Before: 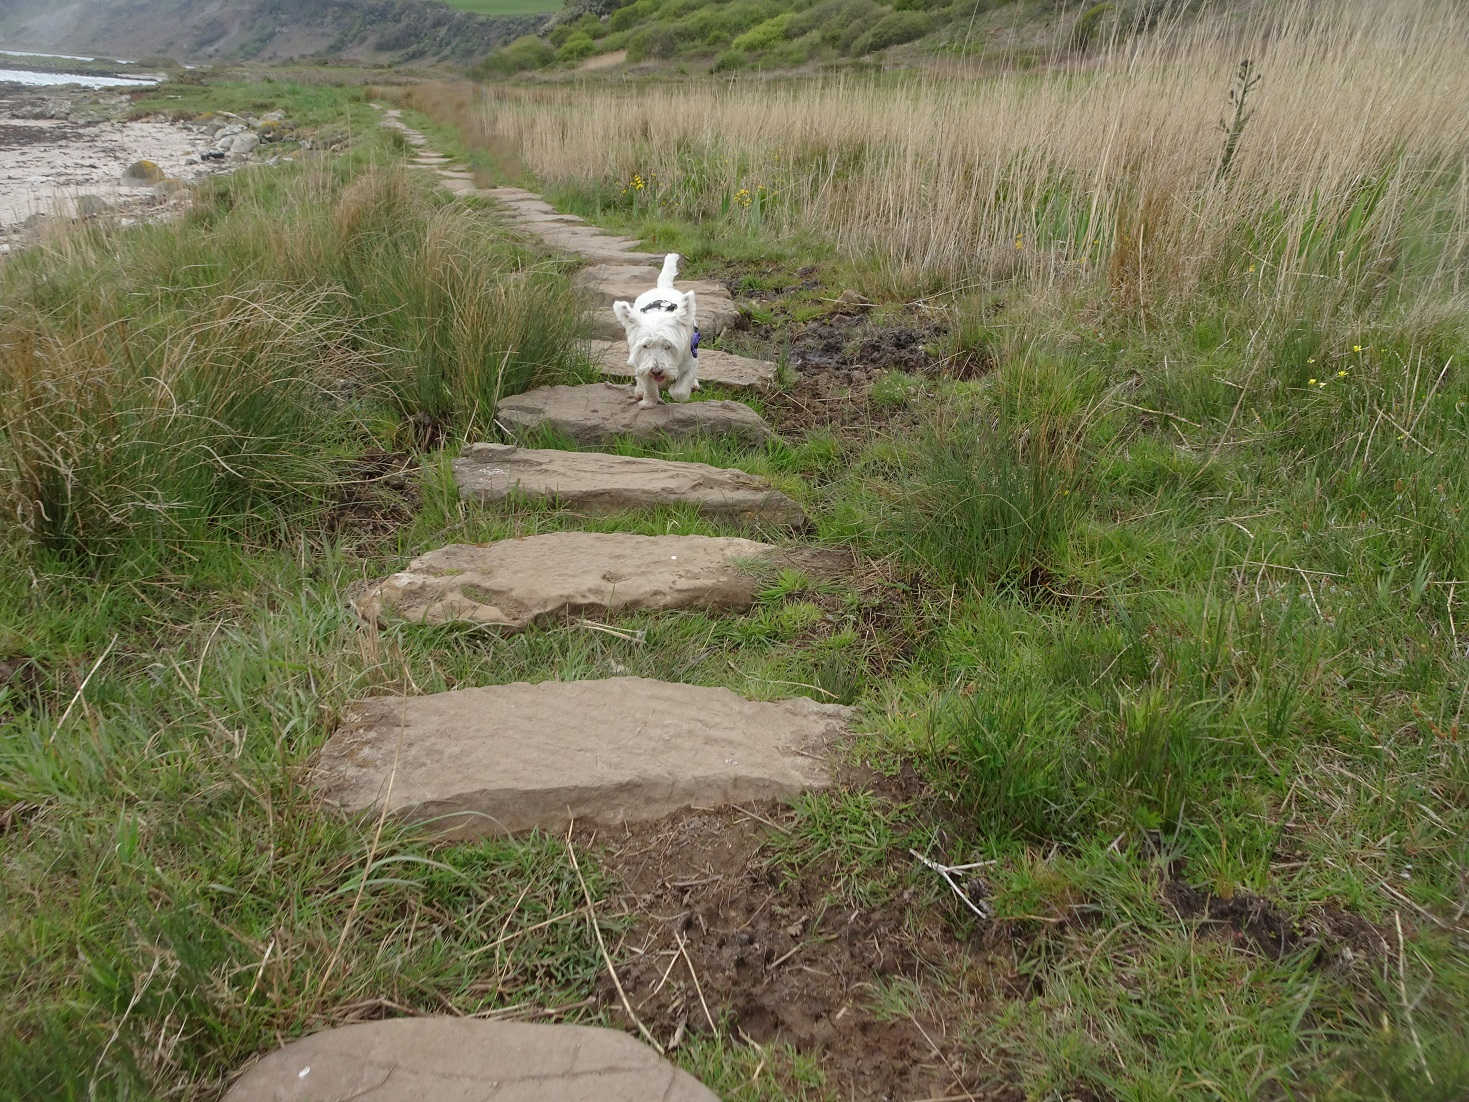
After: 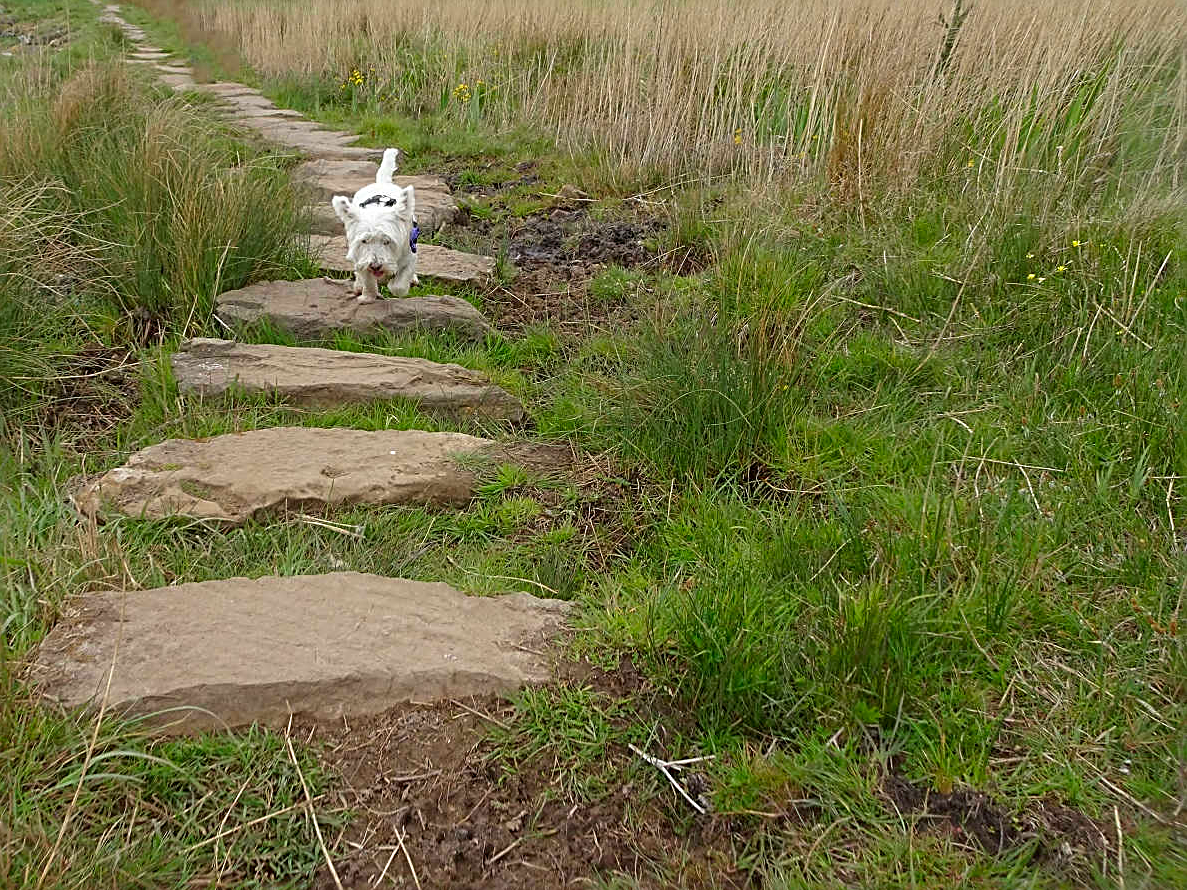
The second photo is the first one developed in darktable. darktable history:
crop: left 19.159%, top 9.58%, bottom 9.58%
sharpen: radius 2.584, amount 0.688
color correction: saturation 1.32
